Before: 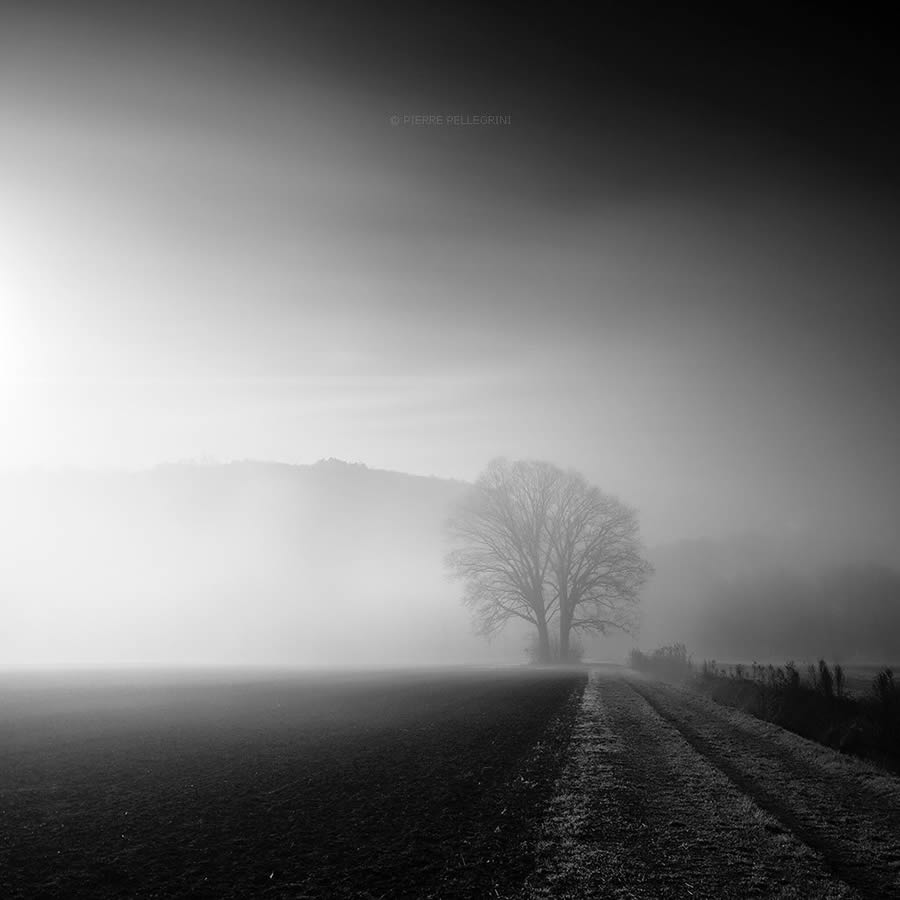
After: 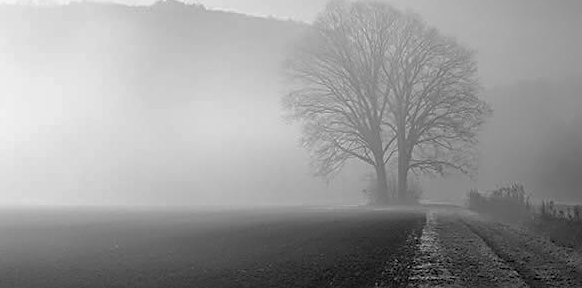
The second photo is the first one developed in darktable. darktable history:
shadows and highlights: on, module defaults
exposure: exposure 0.152 EV, compensate highlight preservation false
sharpen: radius 2.572, amount 0.69
crop: left 18.097%, top 51.096%, right 17.181%, bottom 16.845%
